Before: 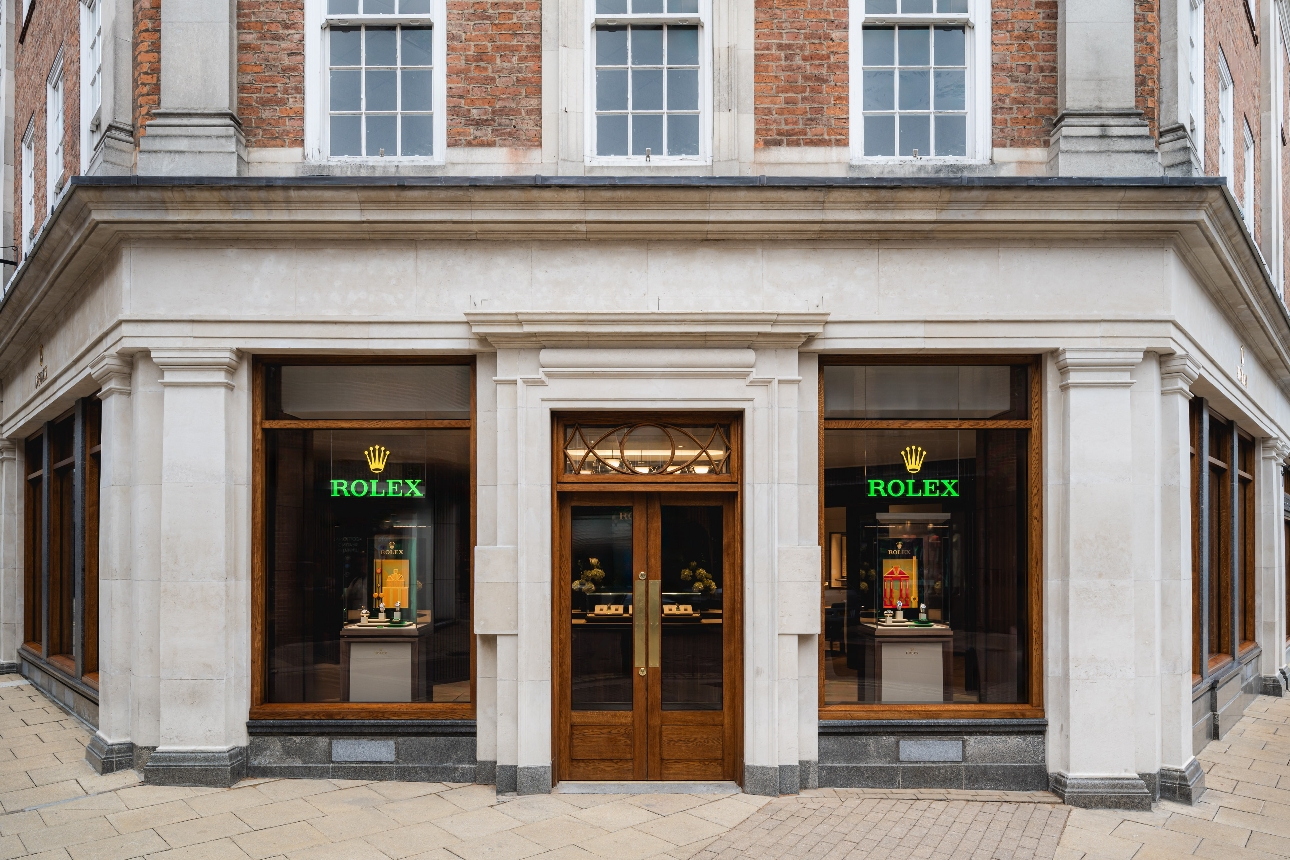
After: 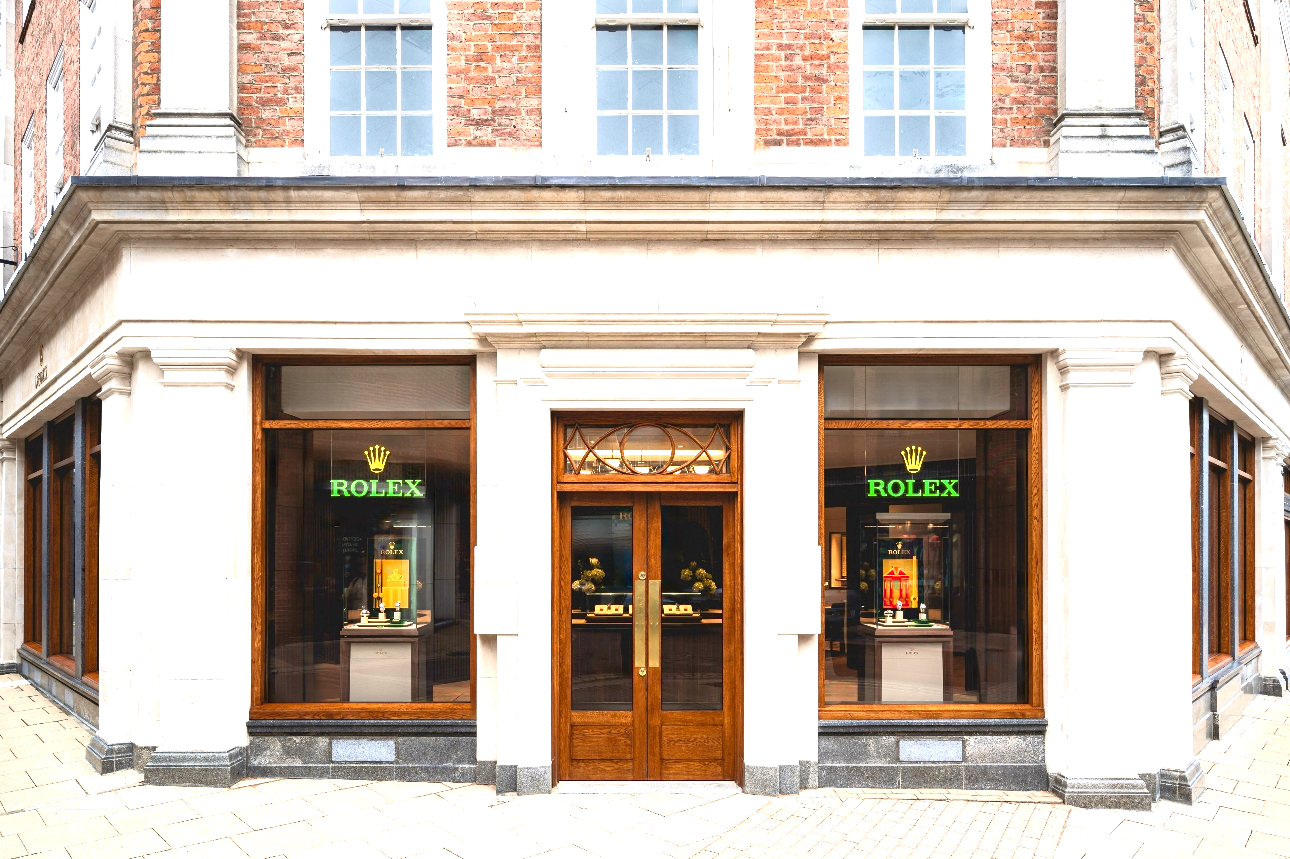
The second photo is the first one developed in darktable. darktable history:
crop: bottom 0.073%
tone curve: curves: ch0 [(0, 0.024) (0.119, 0.146) (0.474, 0.464) (0.718, 0.721) (0.817, 0.839) (1, 0.998)]; ch1 [(0, 0) (0.377, 0.416) (0.439, 0.451) (0.477, 0.477) (0.501, 0.503) (0.538, 0.544) (0.58, 0.602) (0.664, 0.676) (0.783, 0.804) (1, 1)]; ch2 [(0, 0) (0.38, 0.405) (0.463, 0.456) (0.498, 0.497) (0.524, 0.535) (0.578, 0.576) (0.648, 0.665) (1, 1)], color space Lab, independent channels, preserve colors none
exposure: black level correction 0.001, exposure 1.399 EV, compensate highlight preservation false
